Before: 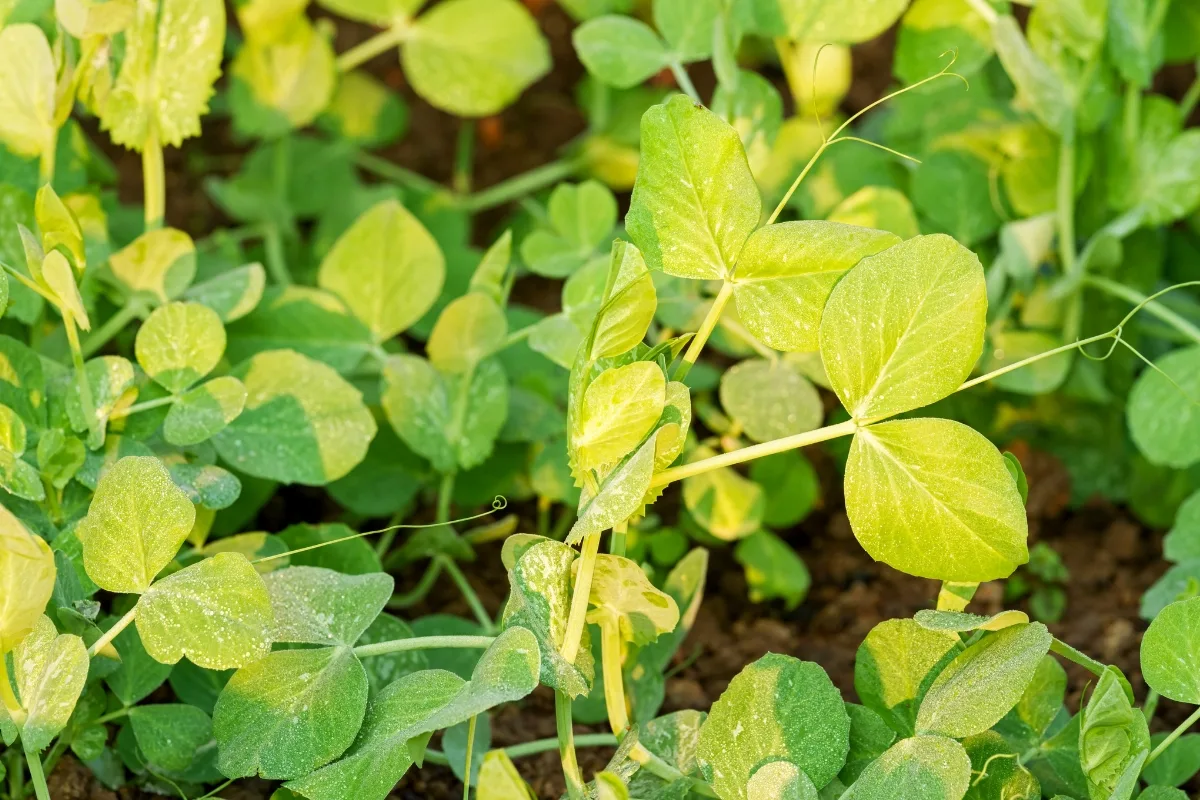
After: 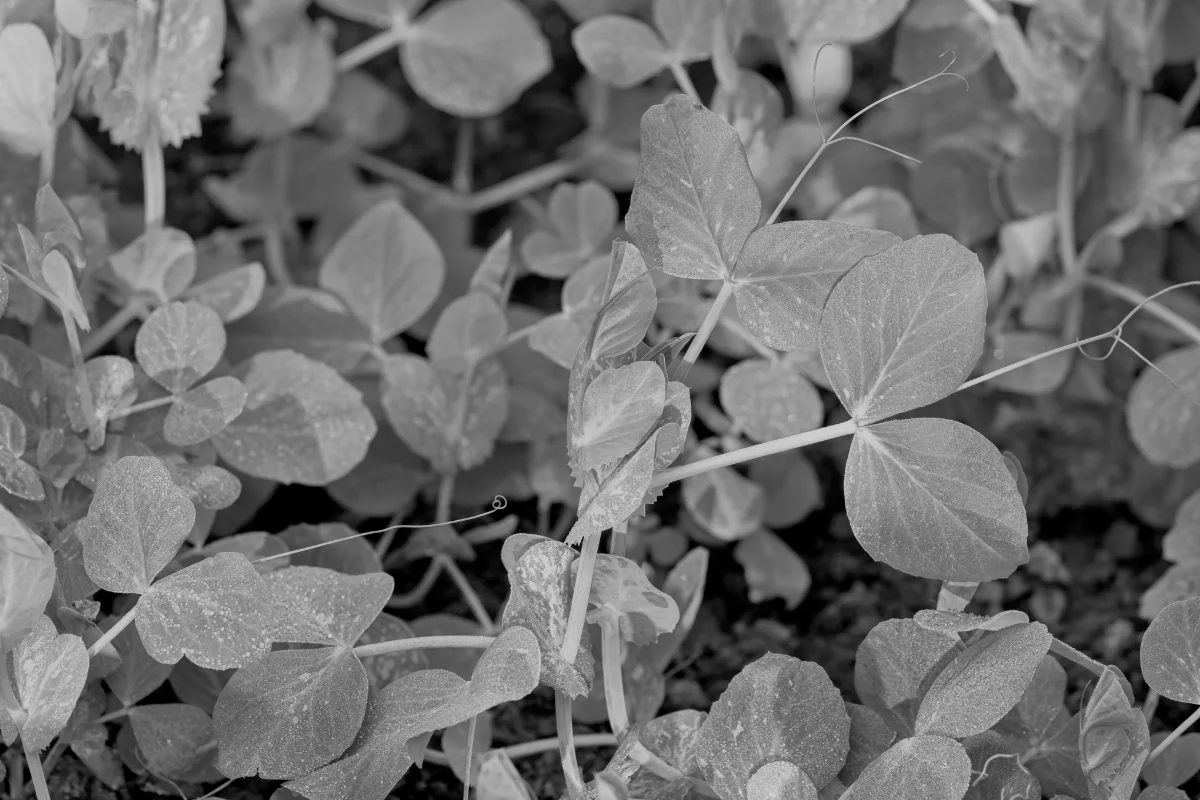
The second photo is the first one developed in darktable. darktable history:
monochrome: a 0, b 0, size 0.5, highlights 0.57
filmic rgb: black relative exposure -5.83 EV, white relative exposure 3.4 EV, hardness 3.68
